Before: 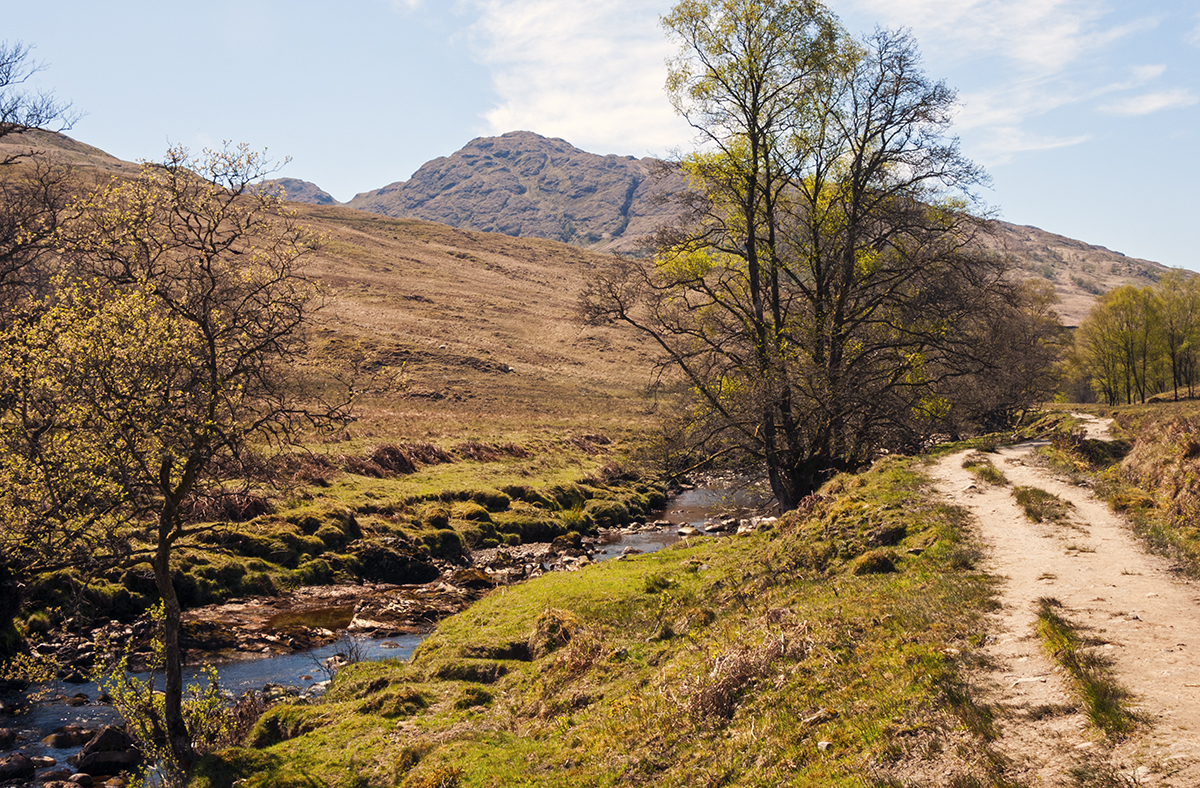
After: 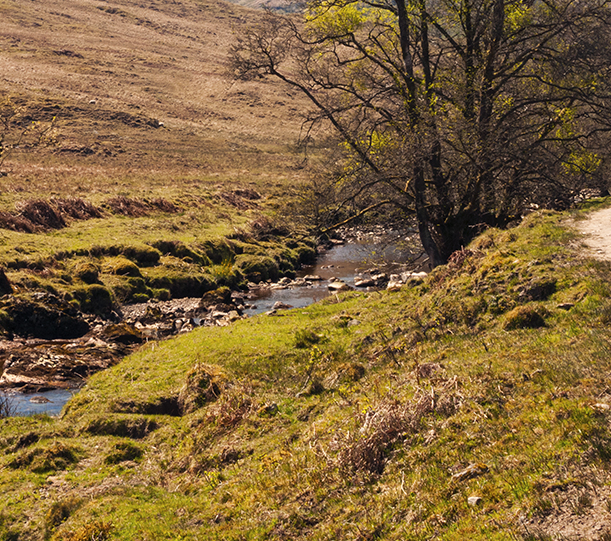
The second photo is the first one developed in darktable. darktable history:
crop and rotate: left 29.183%, top 31.235%, right 19.855%
